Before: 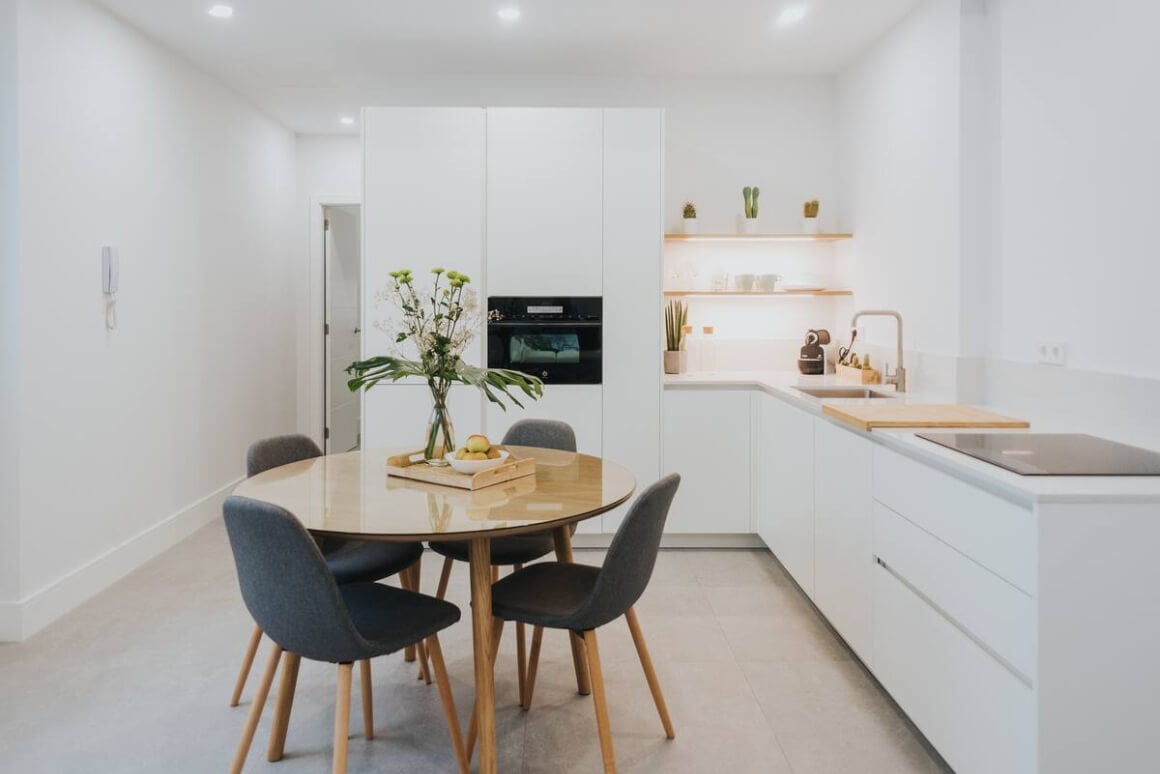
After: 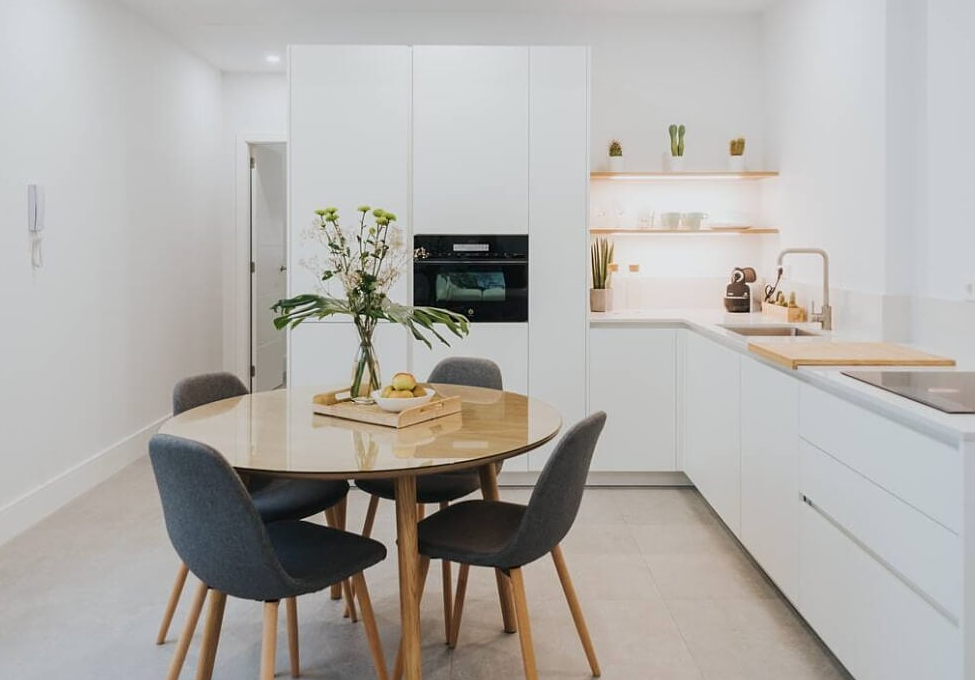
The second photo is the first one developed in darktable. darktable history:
crop: left 6.396%, top 8.103%, right 9.538%, bottom 4.038%
sharpen: radius 1.321, amount 0.3, threshold 0.038
